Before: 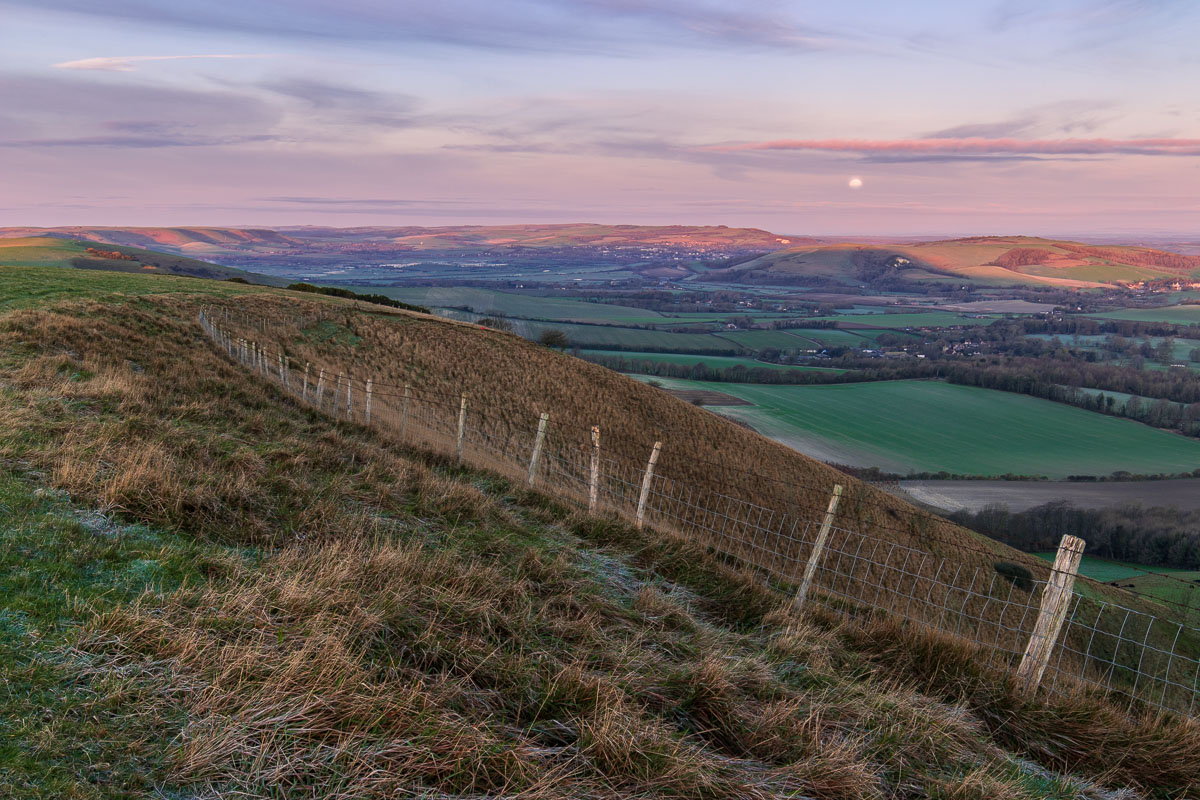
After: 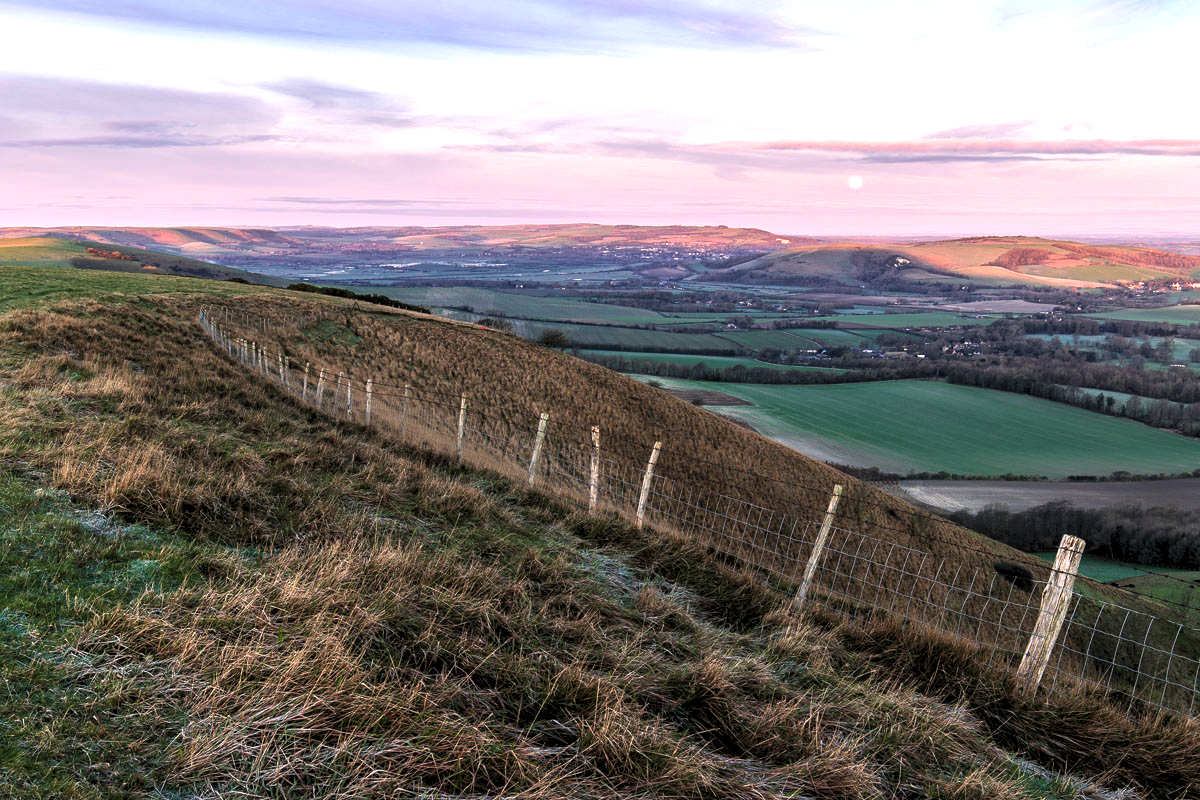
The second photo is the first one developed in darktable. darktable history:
levels: levels [0.116, 0.574, 1]
exposure: exposure 1 EV, compensate highlight preservation false
